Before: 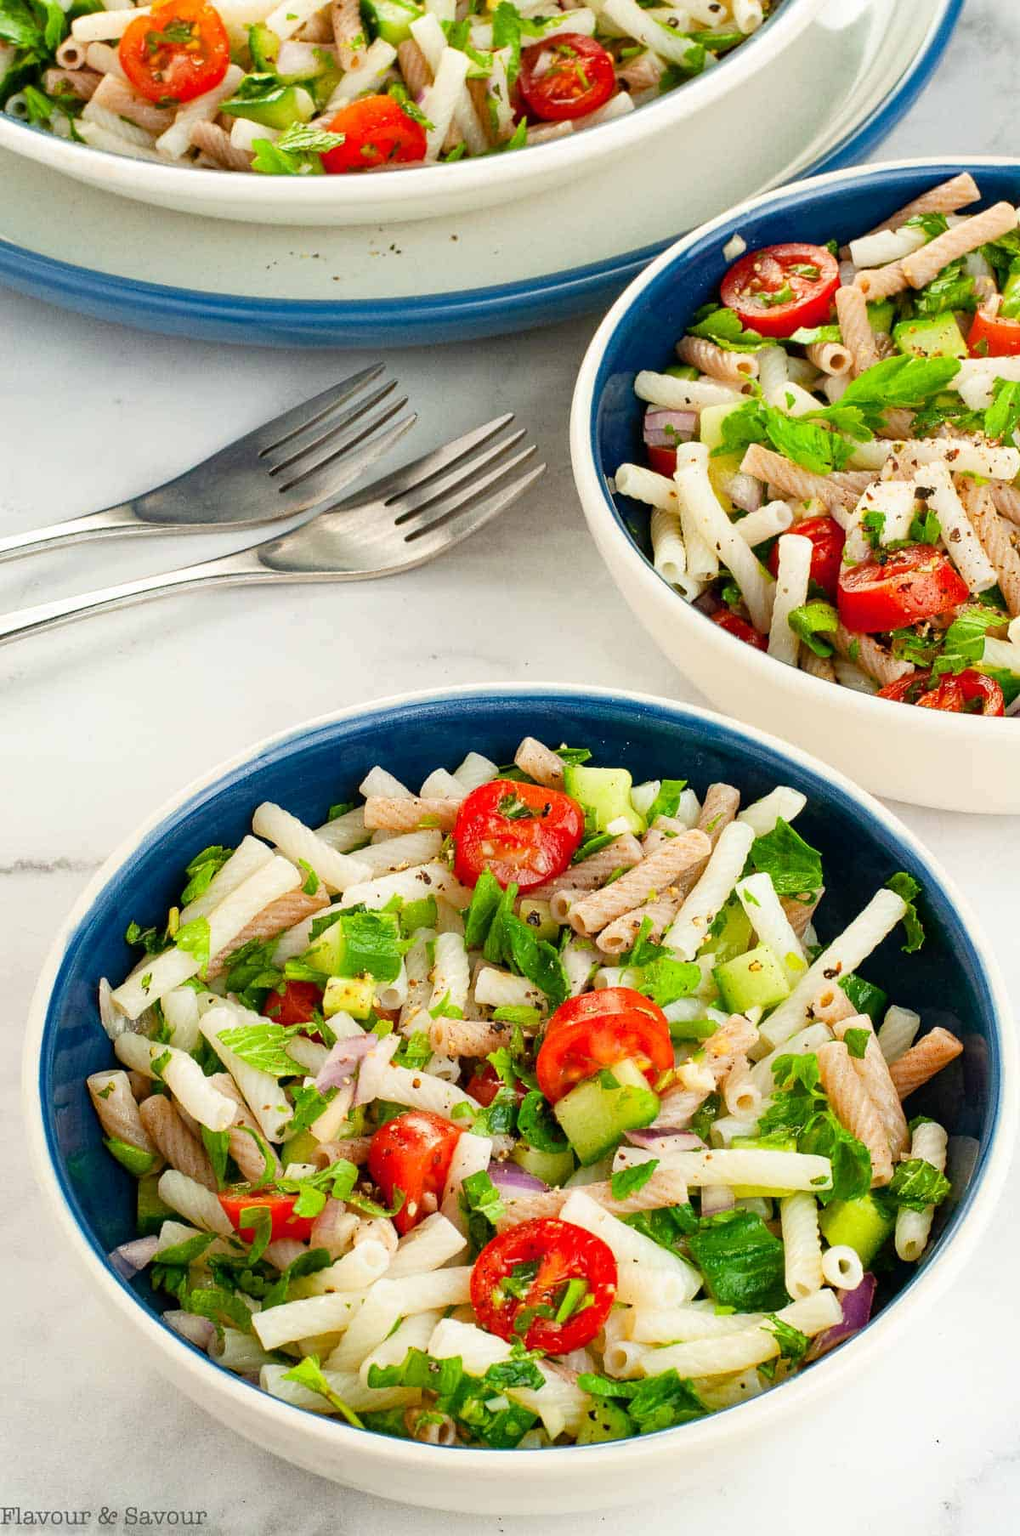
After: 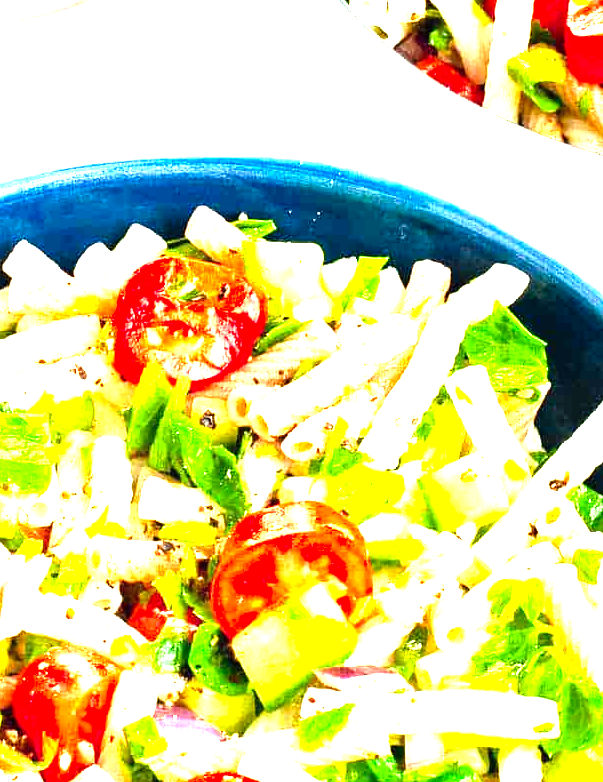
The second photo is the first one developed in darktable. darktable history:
crop: left 35.03%, top 36.625%, right 14.663%, bottom 20.057%
white balance: red 1.004, blue 1.024
levels: levels [0, 0.281, 0.562]
exposure: black level correction 0, exposure 0.5 EV, compensate highlight preservation false
